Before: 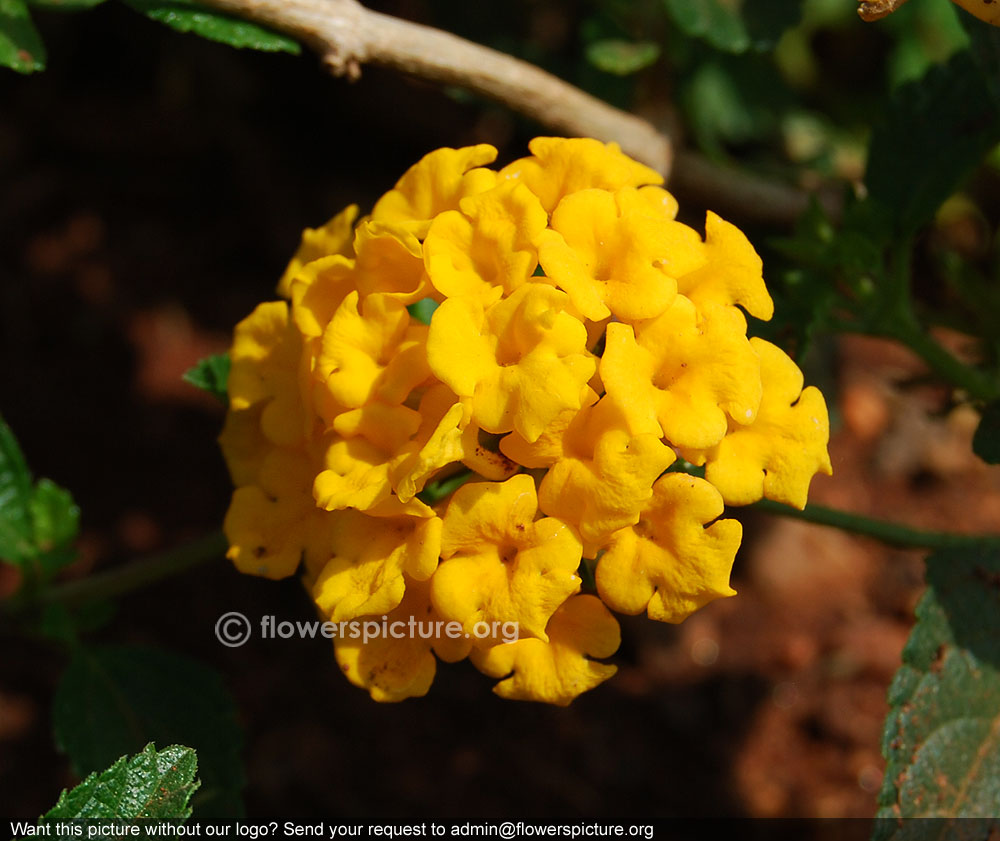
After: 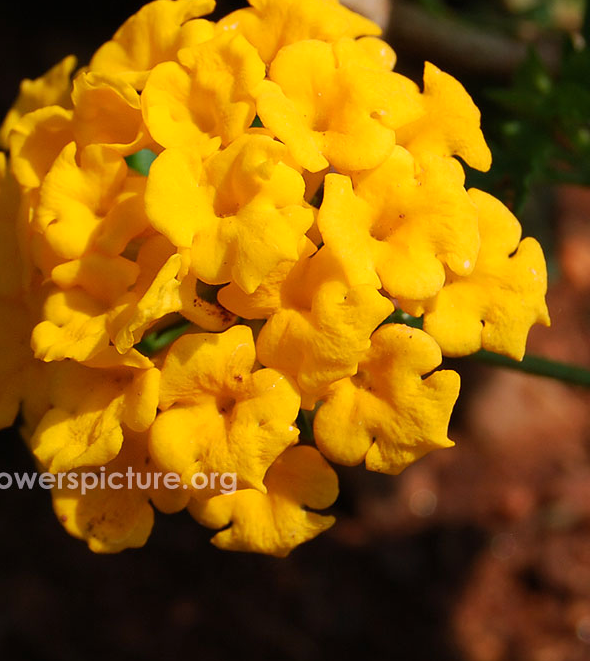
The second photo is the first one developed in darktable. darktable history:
crop and rotate: left 28.256%, top 17.734%, right 12.656%, bottom 3.573%
white balance: red 1.05, blue 1.072
